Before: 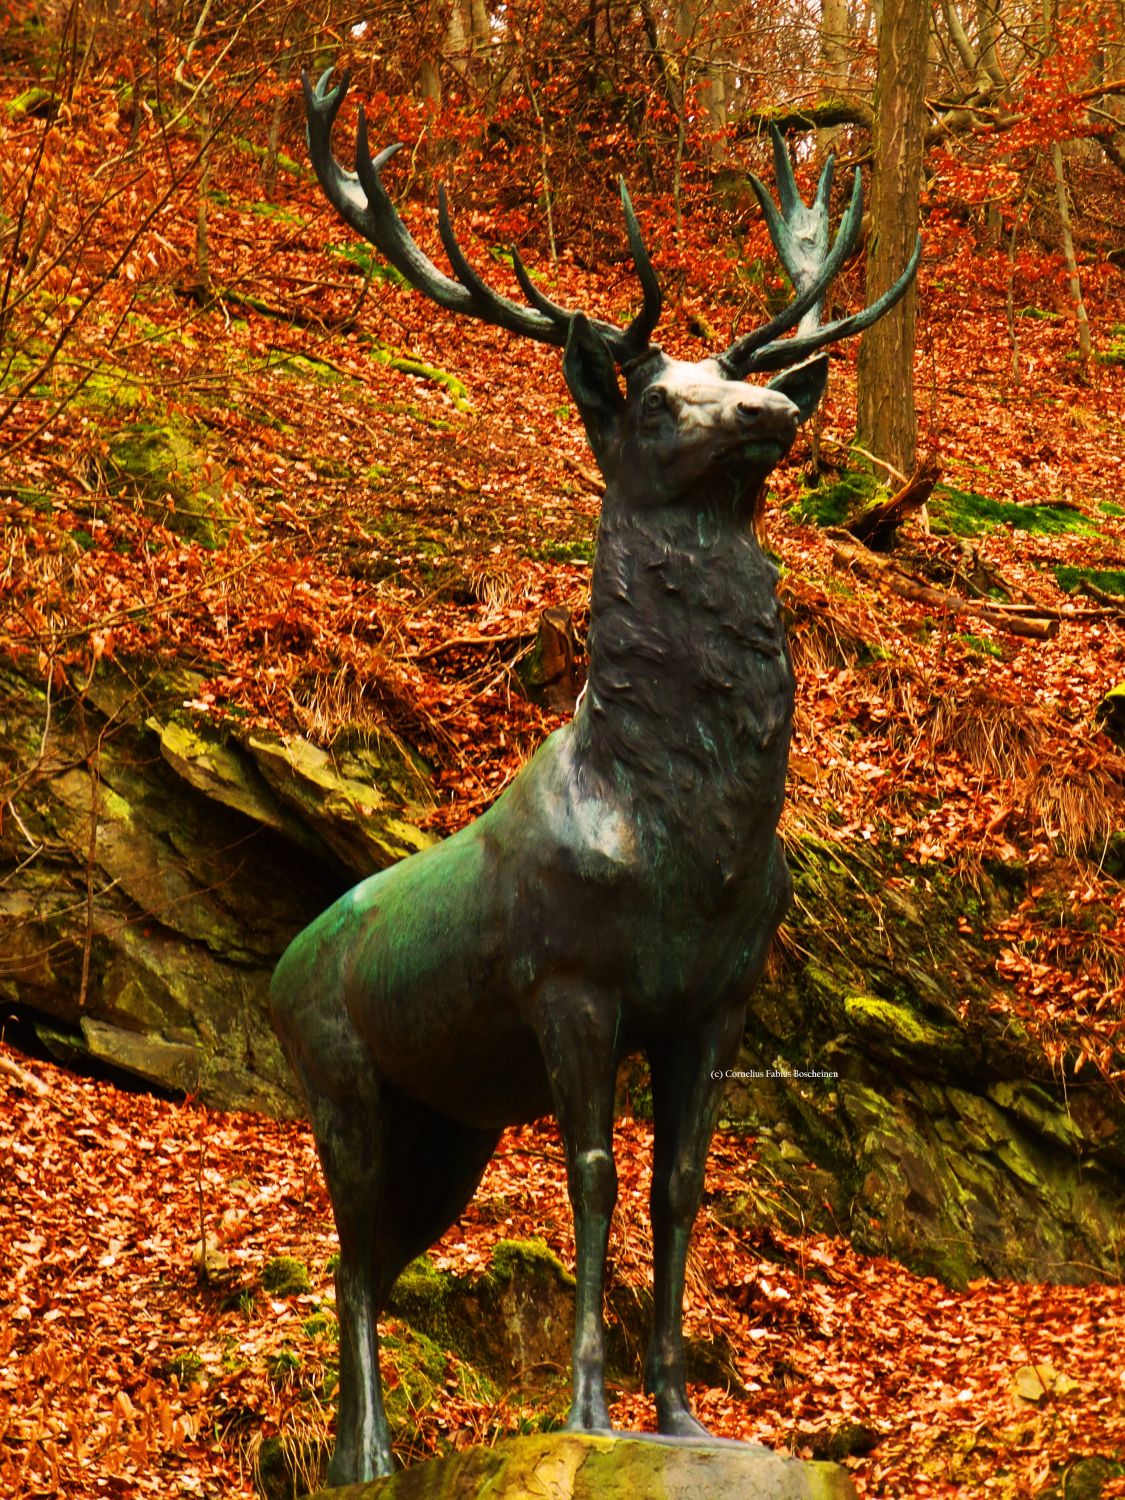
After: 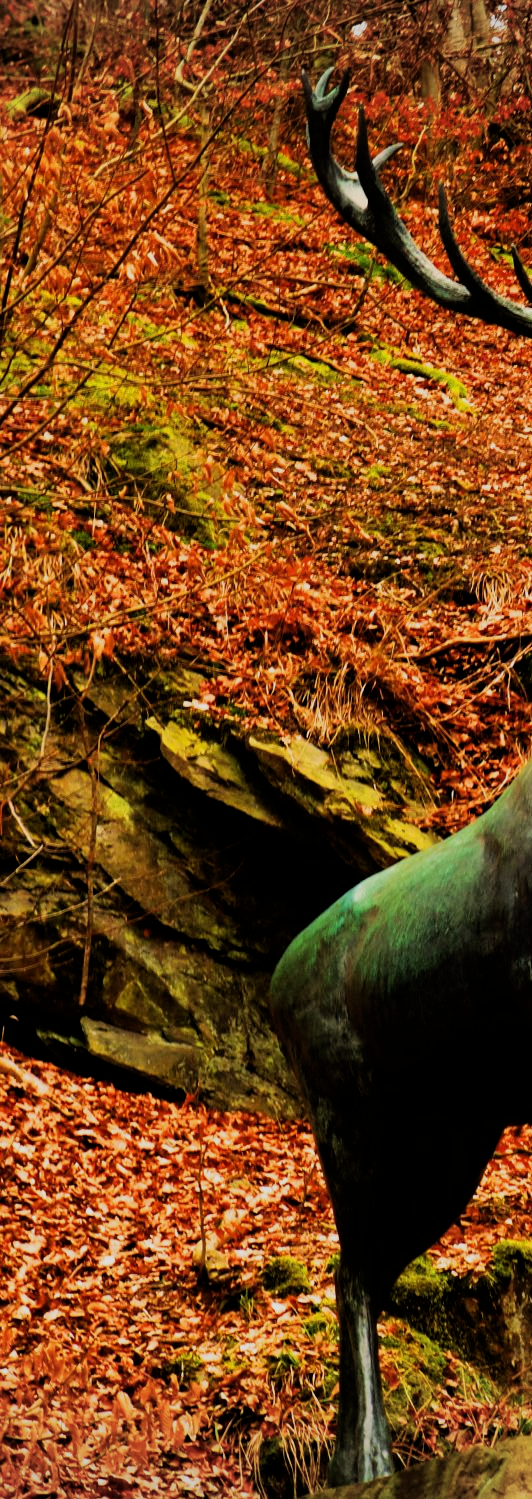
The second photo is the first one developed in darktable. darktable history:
crop and rotate: left 0.037%, top 0%, right 52.654%
vignetting: fall-off start 99.35%, fall-off radius 71.94%, width/height ratio 1.173
filmic rgb: black relative exposure -5.01 EV, white relative exposure 3.98 EV, threshold 5.95 EV, hardness 2.9, contrast 1.195, highlights saturation mix -30.65%, enable highlight reconstruction true
